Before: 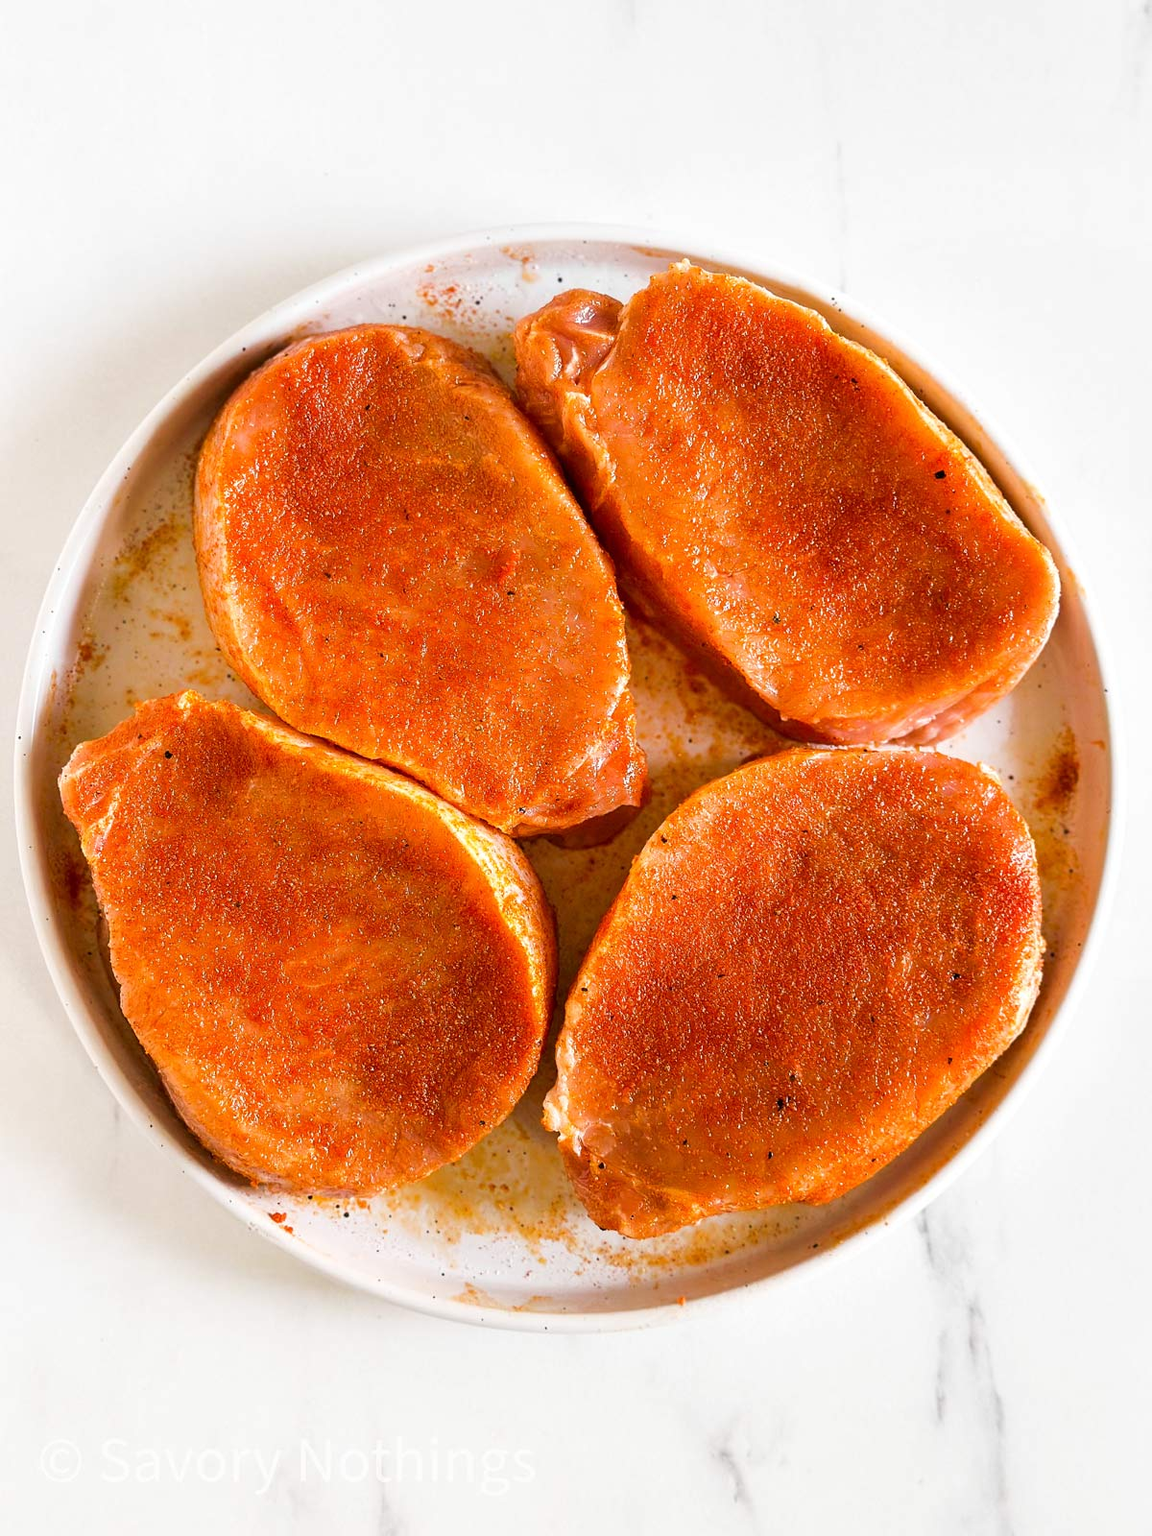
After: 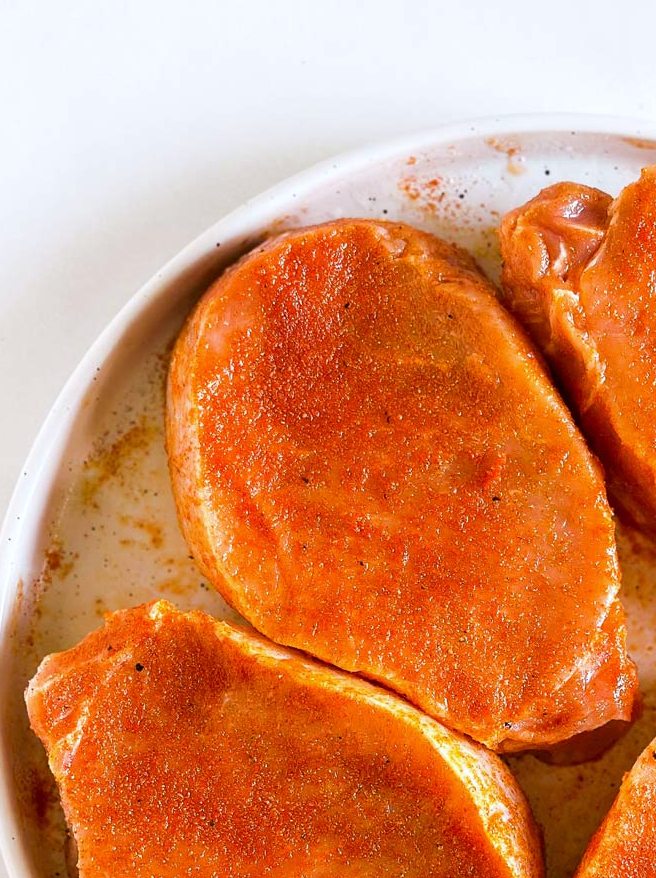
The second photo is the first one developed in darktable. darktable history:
white balance: red 0.98, blue 1.034
crop and rotate: left 3.047%, top 7.509%, right 42.236%, bottom 37.598%
